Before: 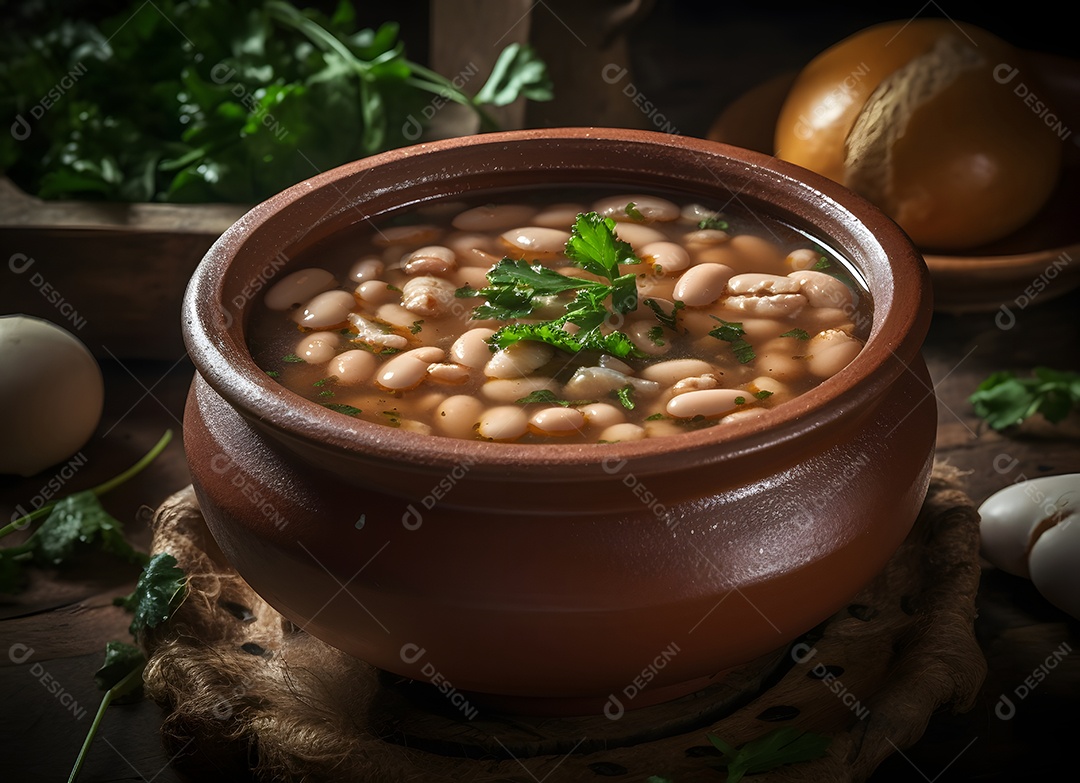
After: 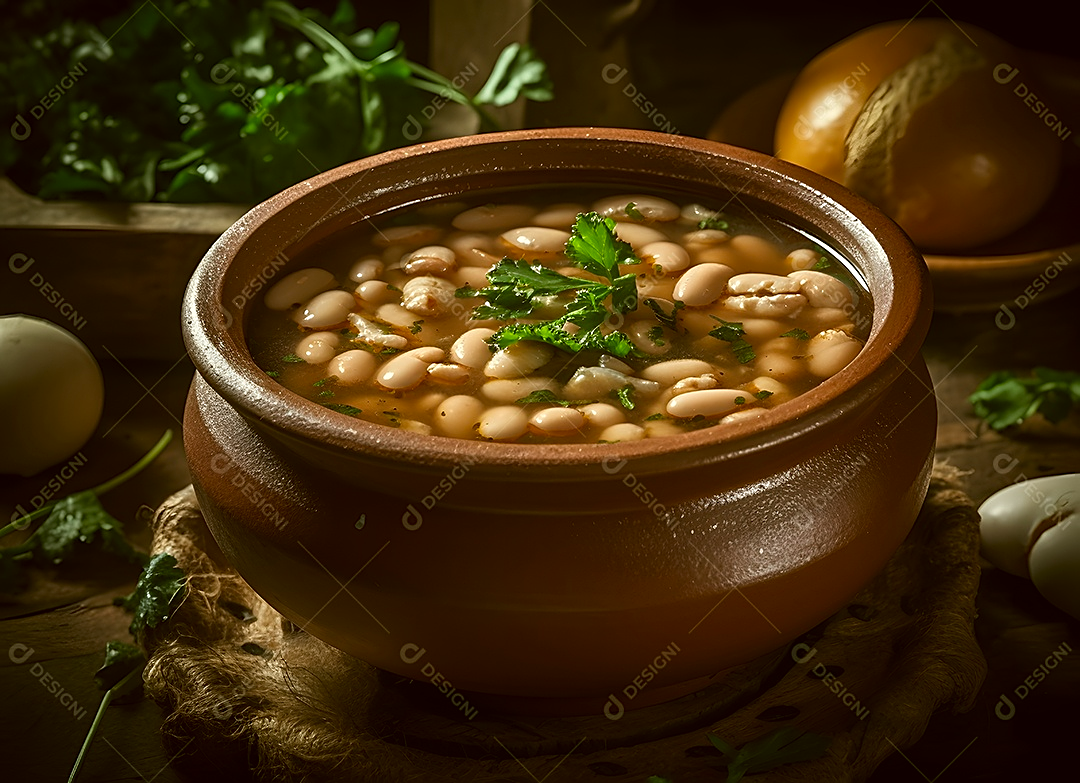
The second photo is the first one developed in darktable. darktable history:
color correction: highlights a* -1.46, highlights b* 10.23, shadows a* 0.265, shadows b* 18.67
sharpen: on, module defaults
